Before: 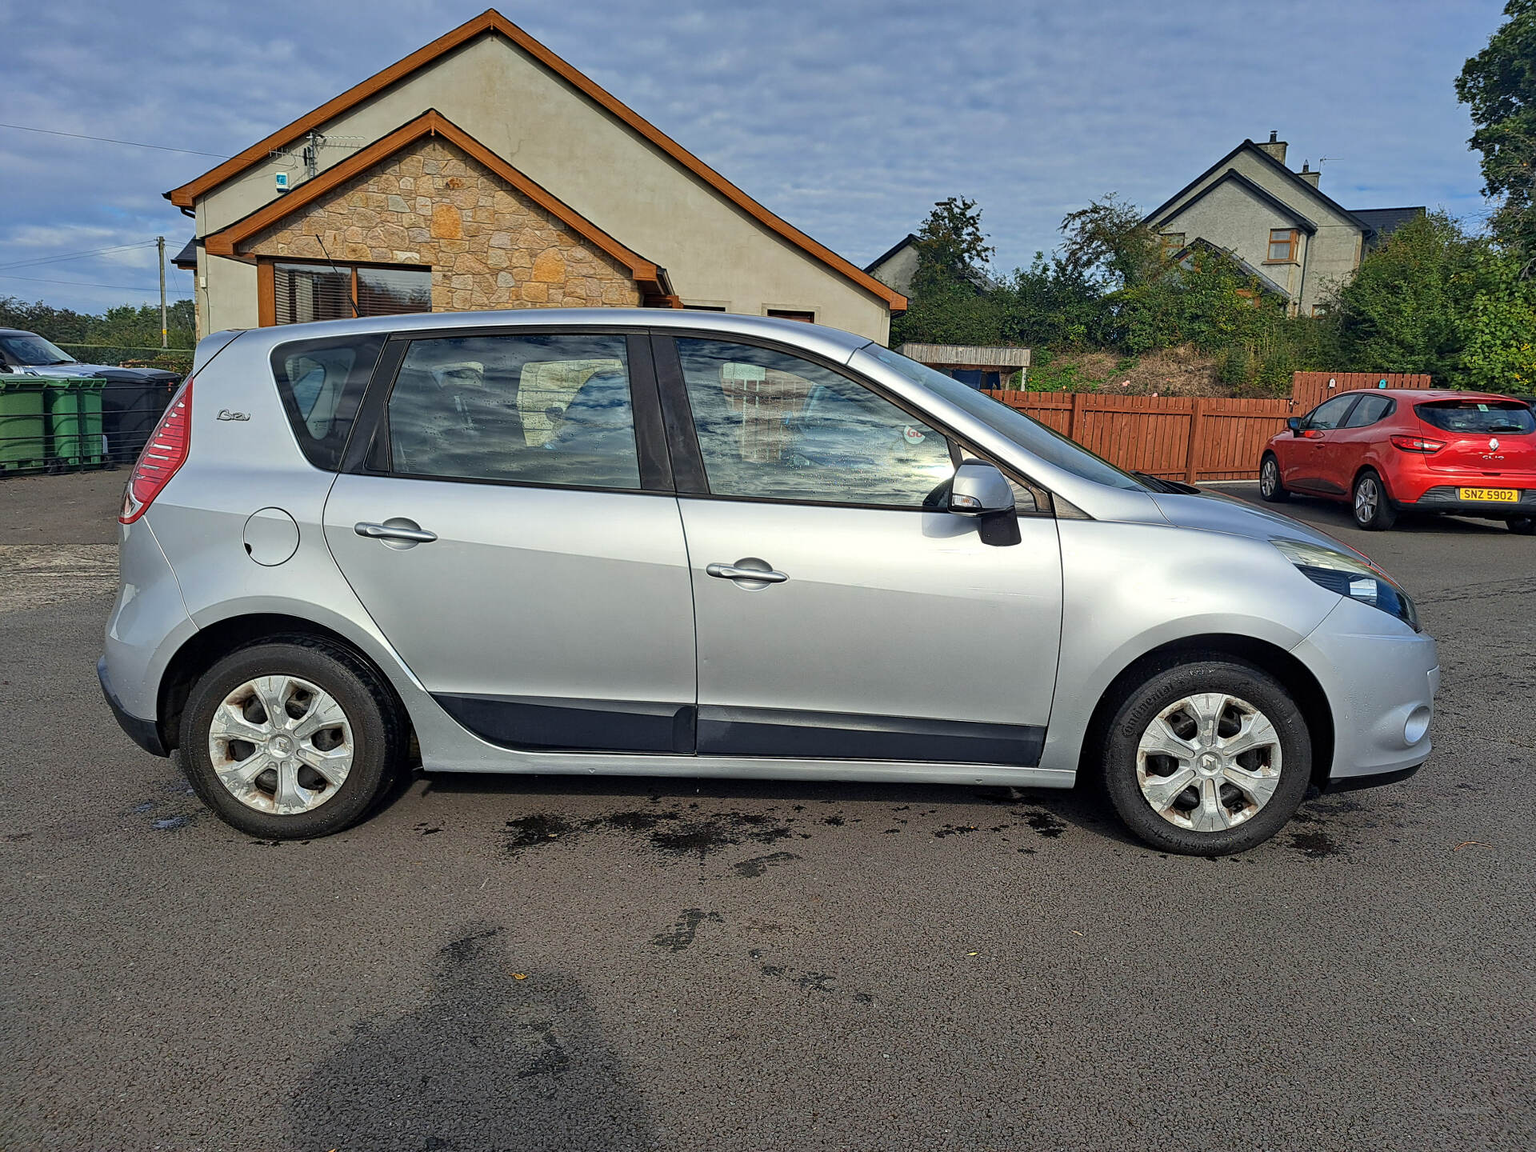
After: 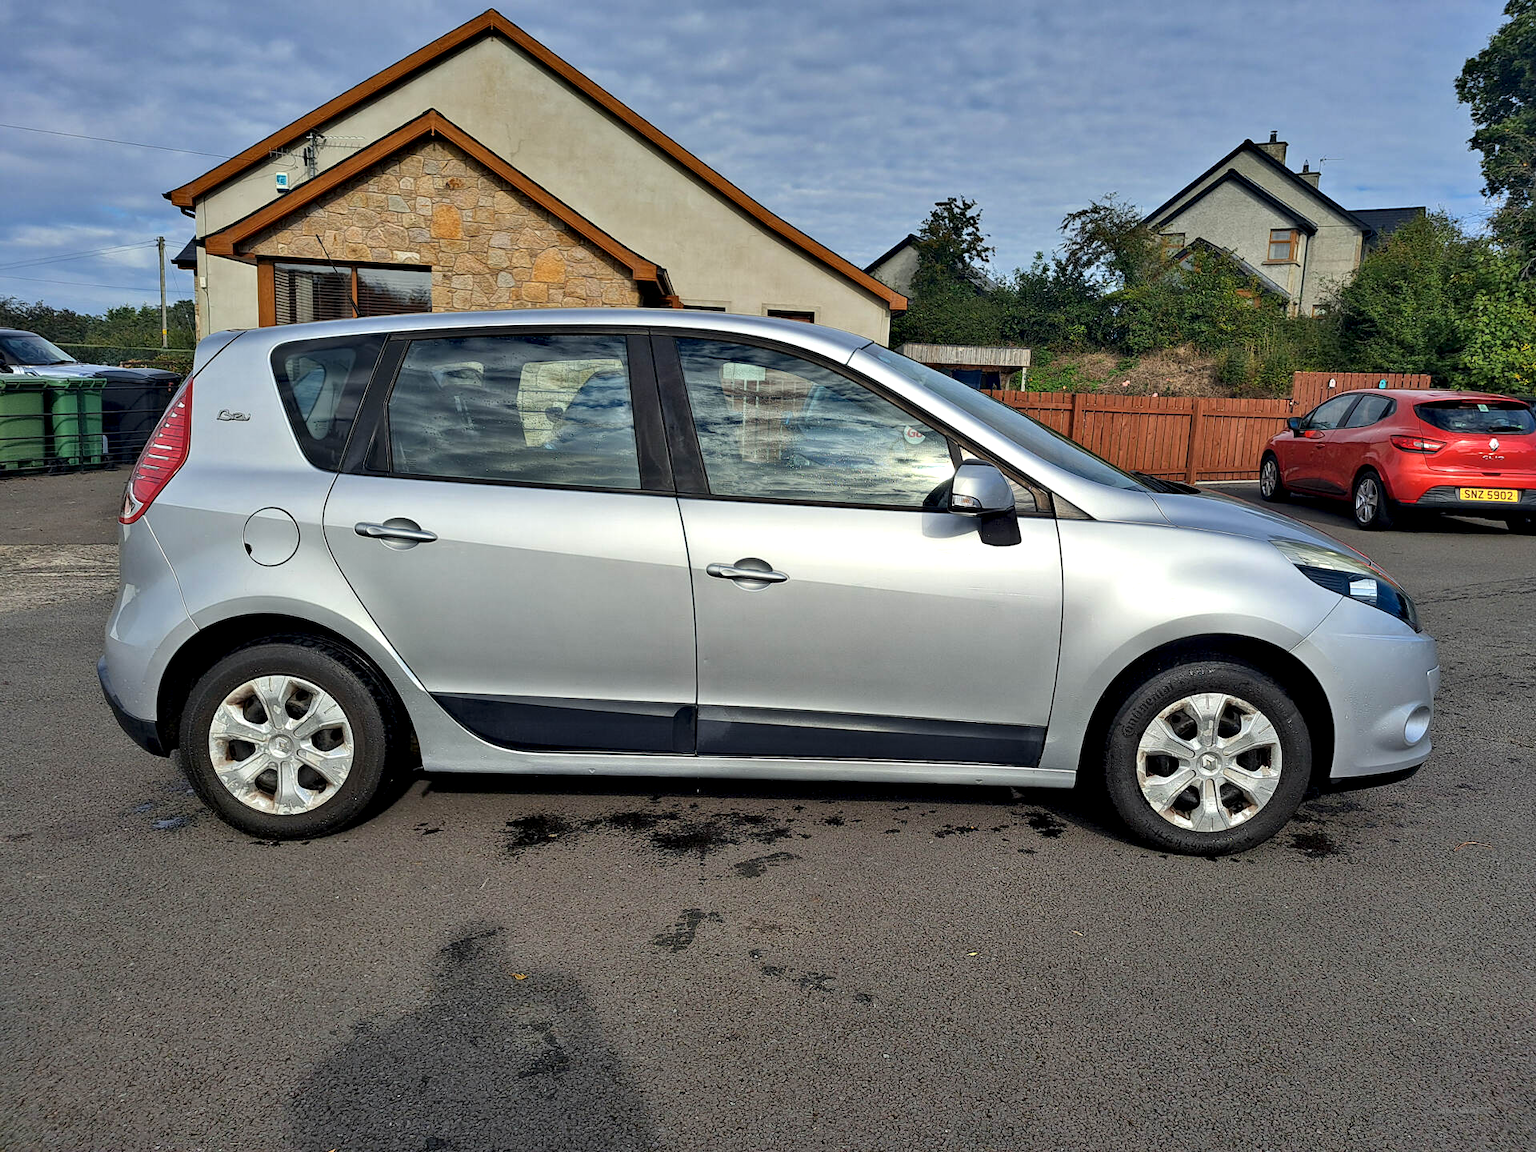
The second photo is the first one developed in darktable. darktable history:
contrast equalizer: y [[0.514, 0.573, 0.581, 0.508, 0.5, 0.5], [0.5 ×6], [0.5 ×6], [0 ×6], [0 ×6]]
rgb levels: preserve colors max RGB
